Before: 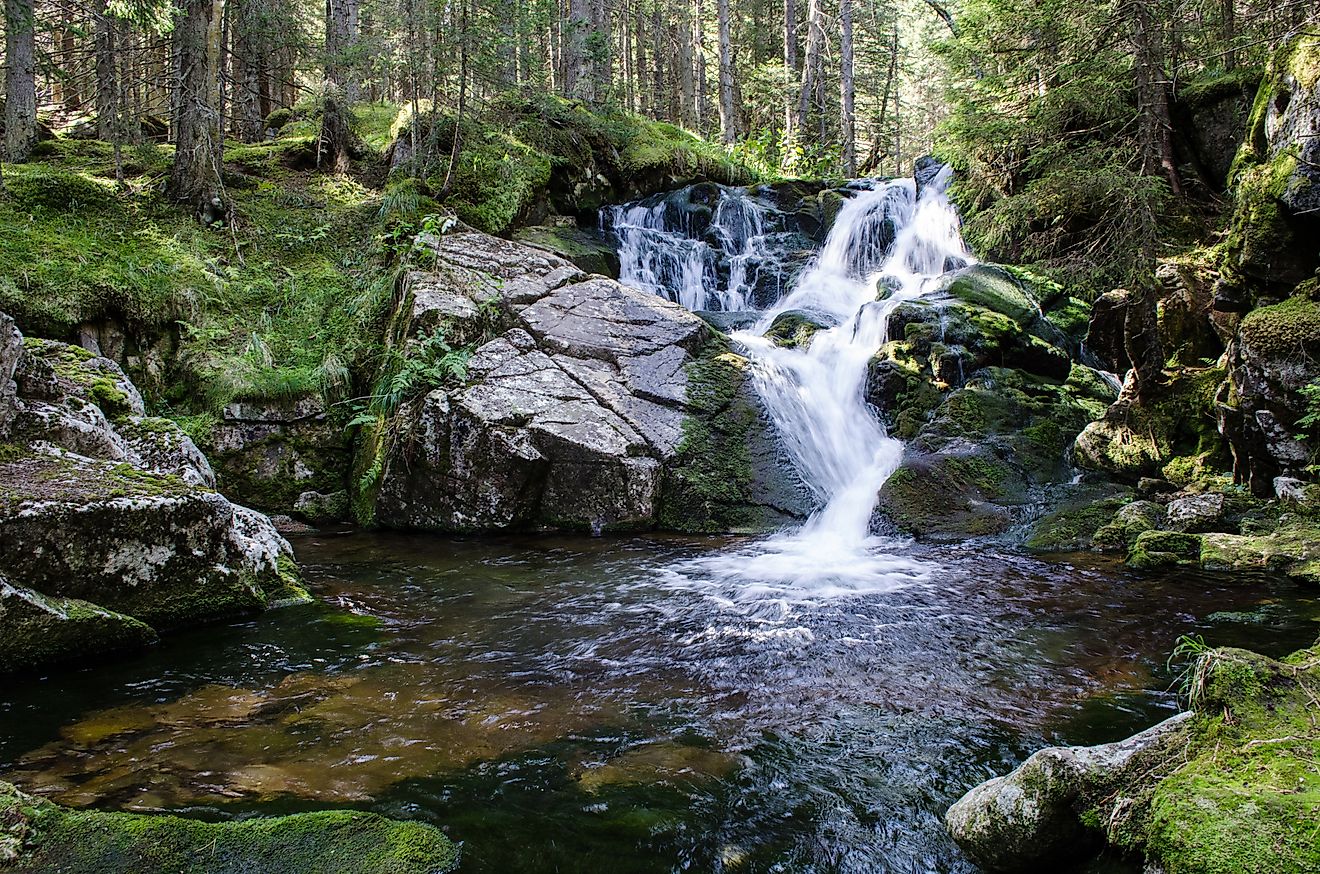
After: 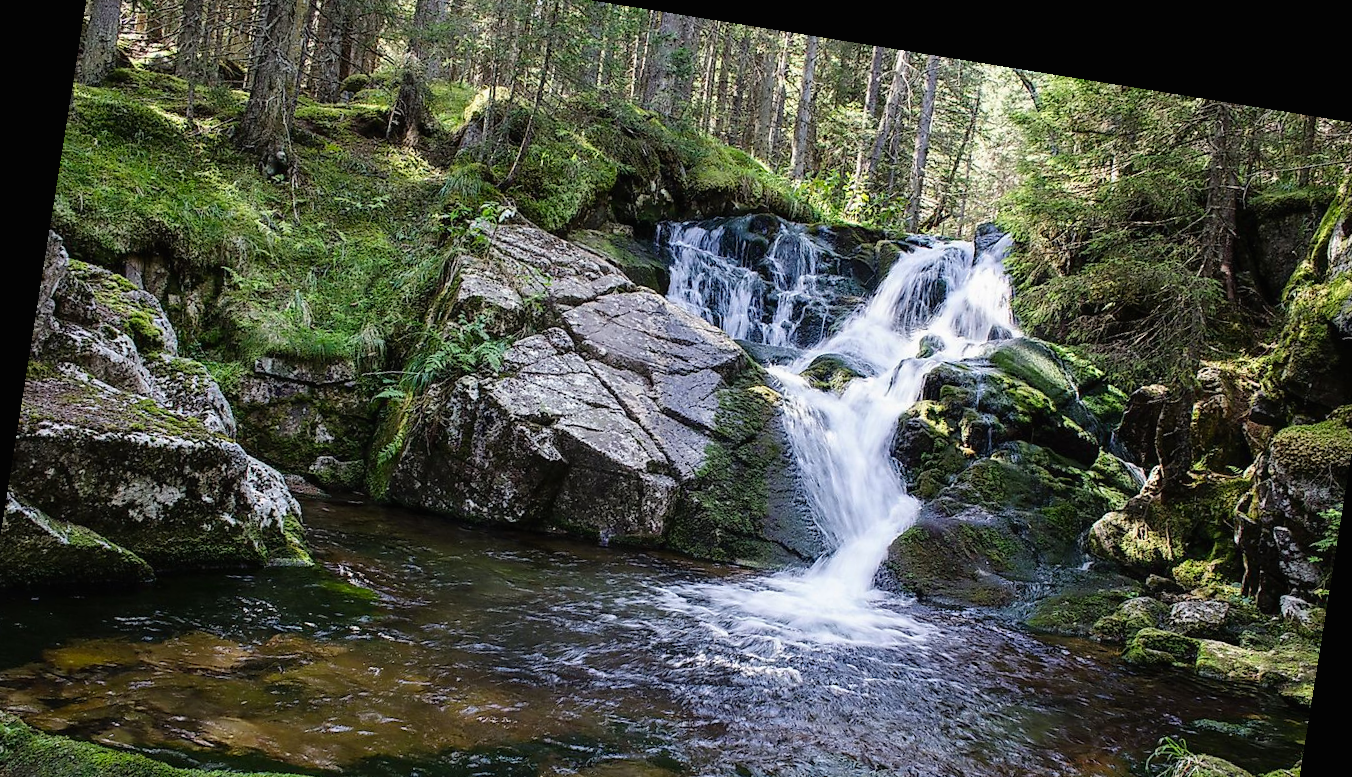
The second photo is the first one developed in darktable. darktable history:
crop: left 2.737%, top 7.287%, right 3.421%, bottom 20.179%
rotate and perspective: rotation 9.12°, automatic cropping off
contrast brightness saturation: contrast -0.02, brightness -0.01, saturation 0.03
